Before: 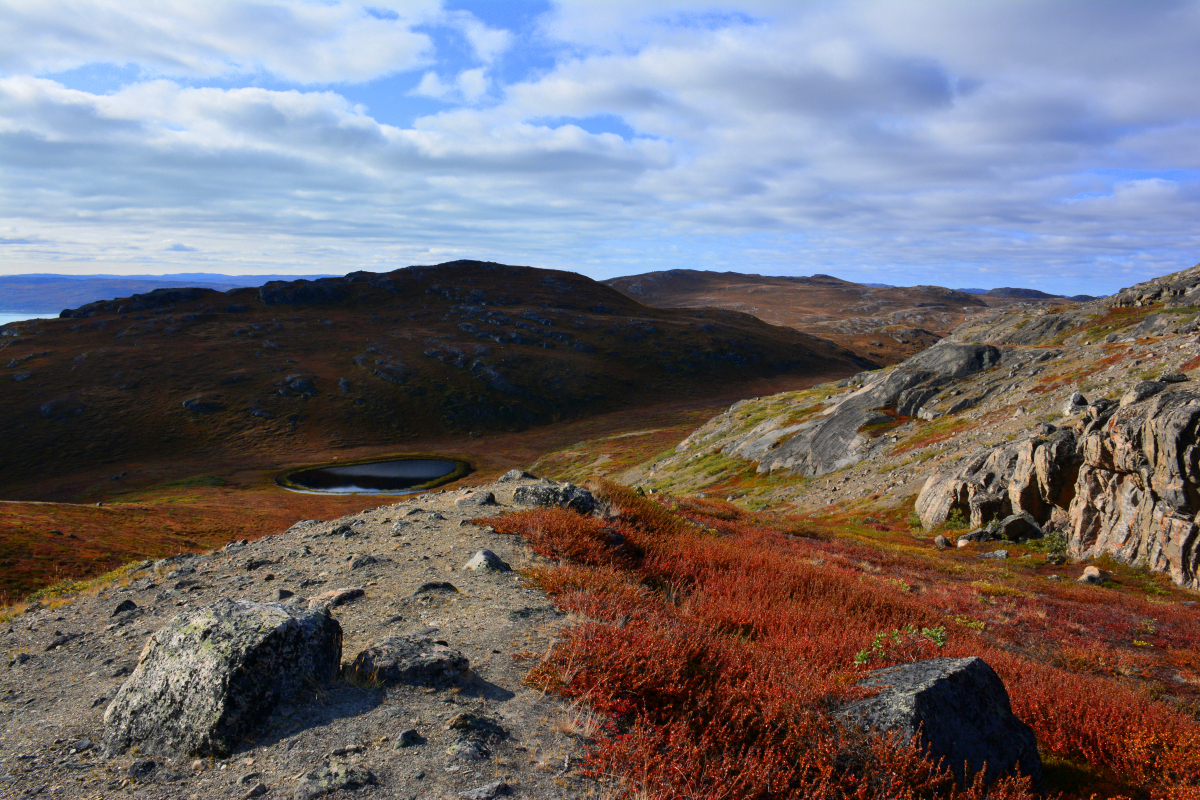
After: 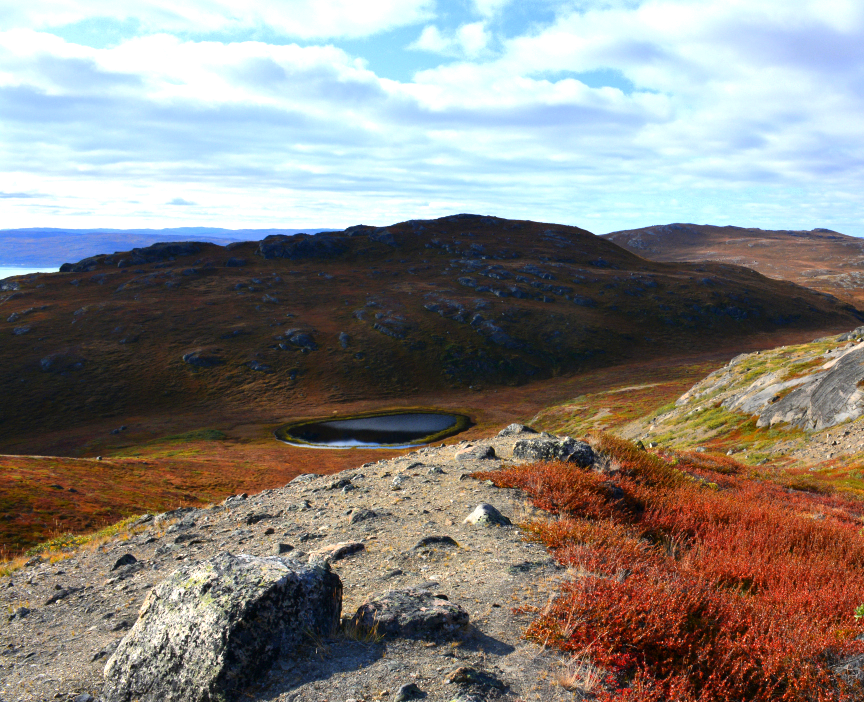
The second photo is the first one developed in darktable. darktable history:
crop: top 5.803%, right 27.864%, bottom 5.804%
exposure: exposure 0.74 EV, compensate highlight preservation false
